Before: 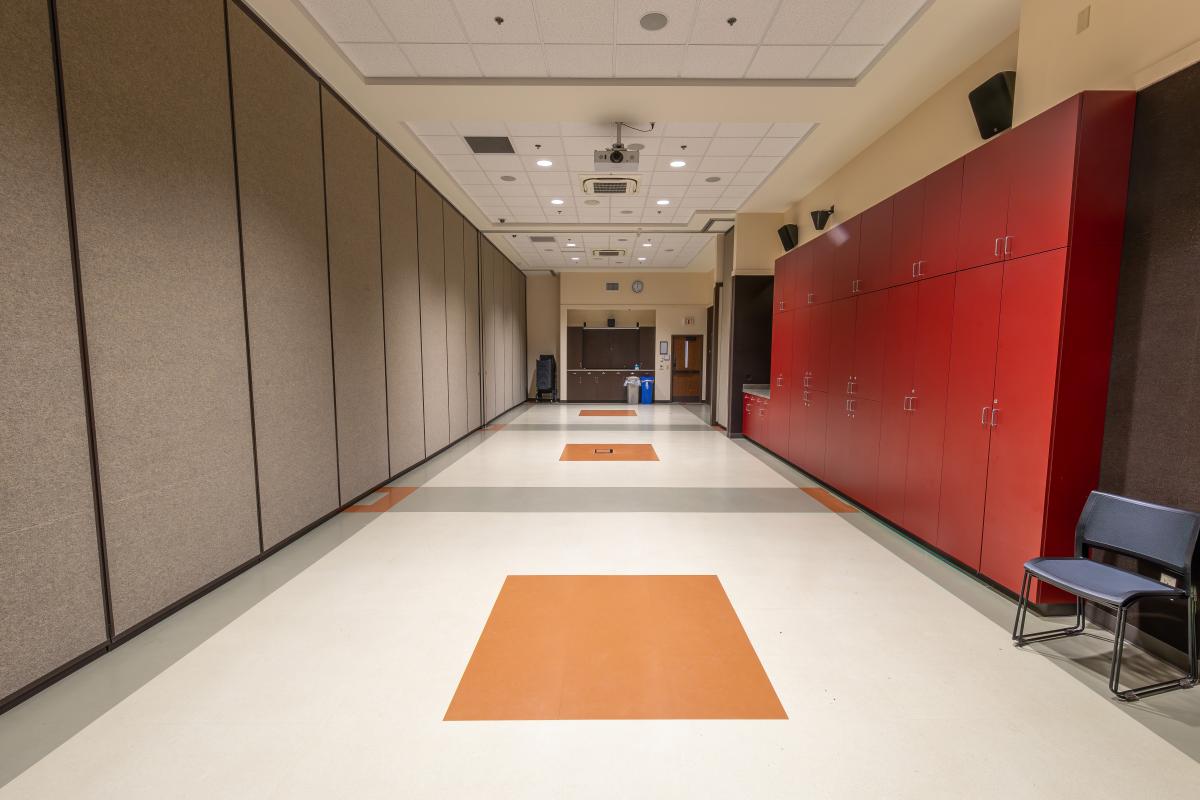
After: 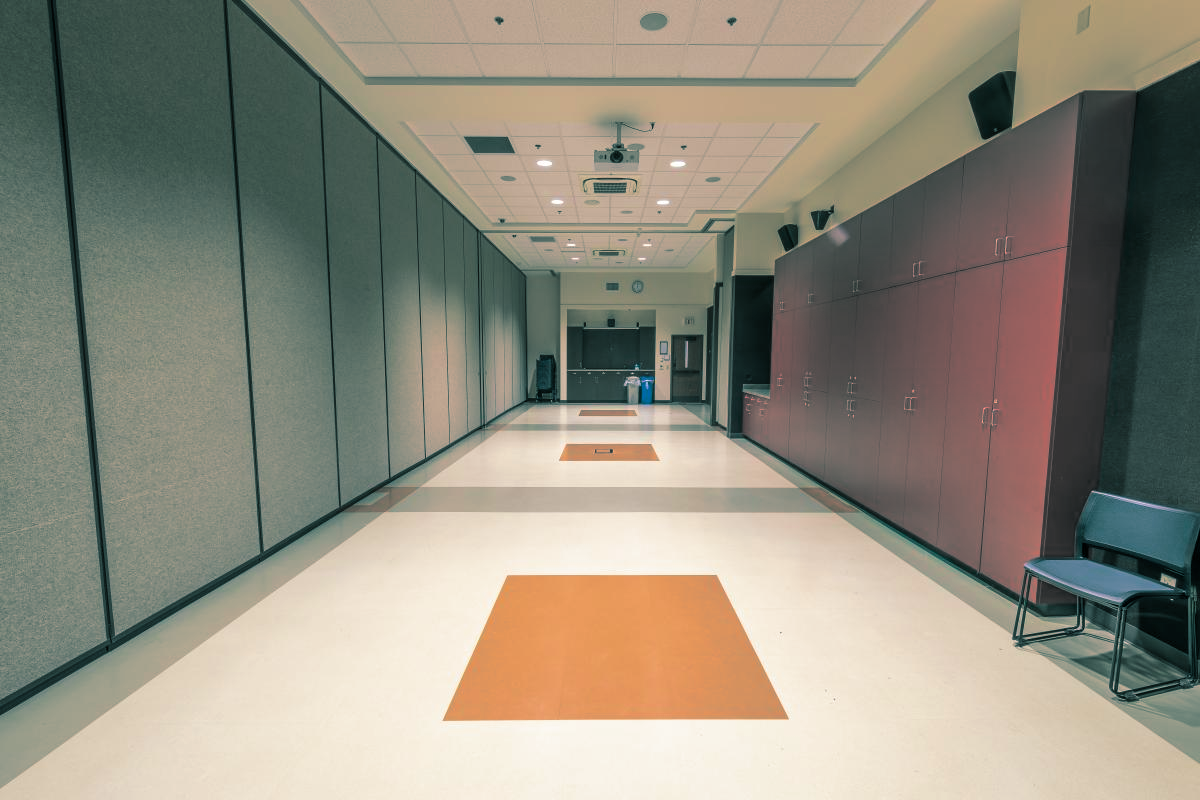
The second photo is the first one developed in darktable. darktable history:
split-toning: shadows › hue 186.43°, highlights › hue 49.29°, compress 30.29%
velvia: strength 29%
